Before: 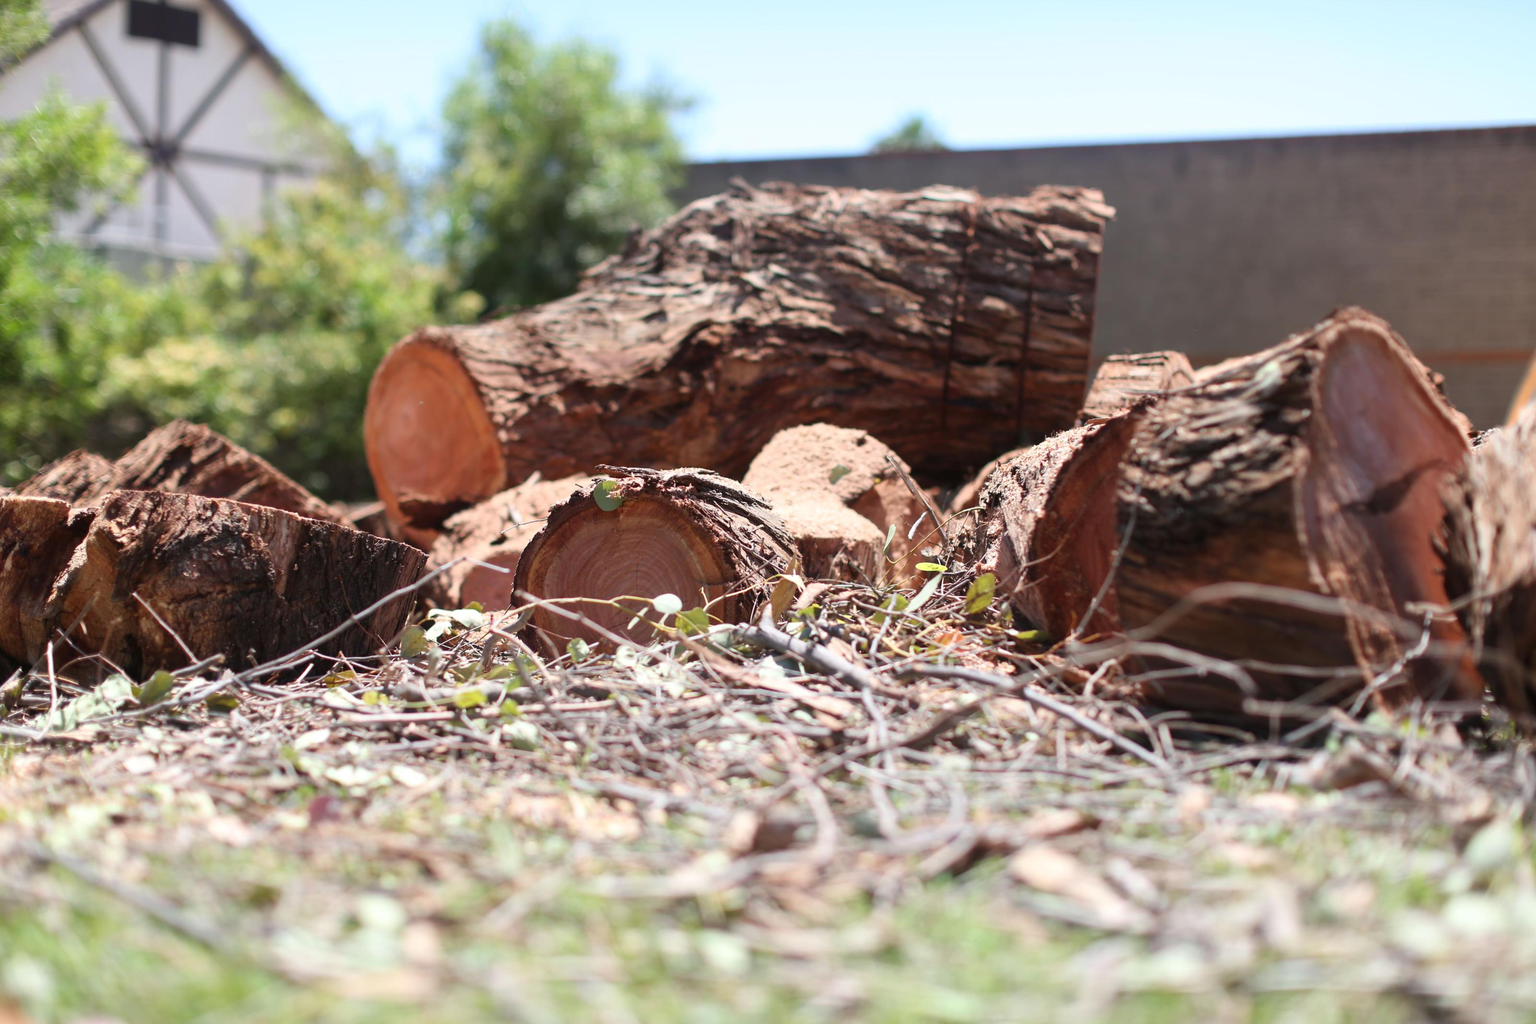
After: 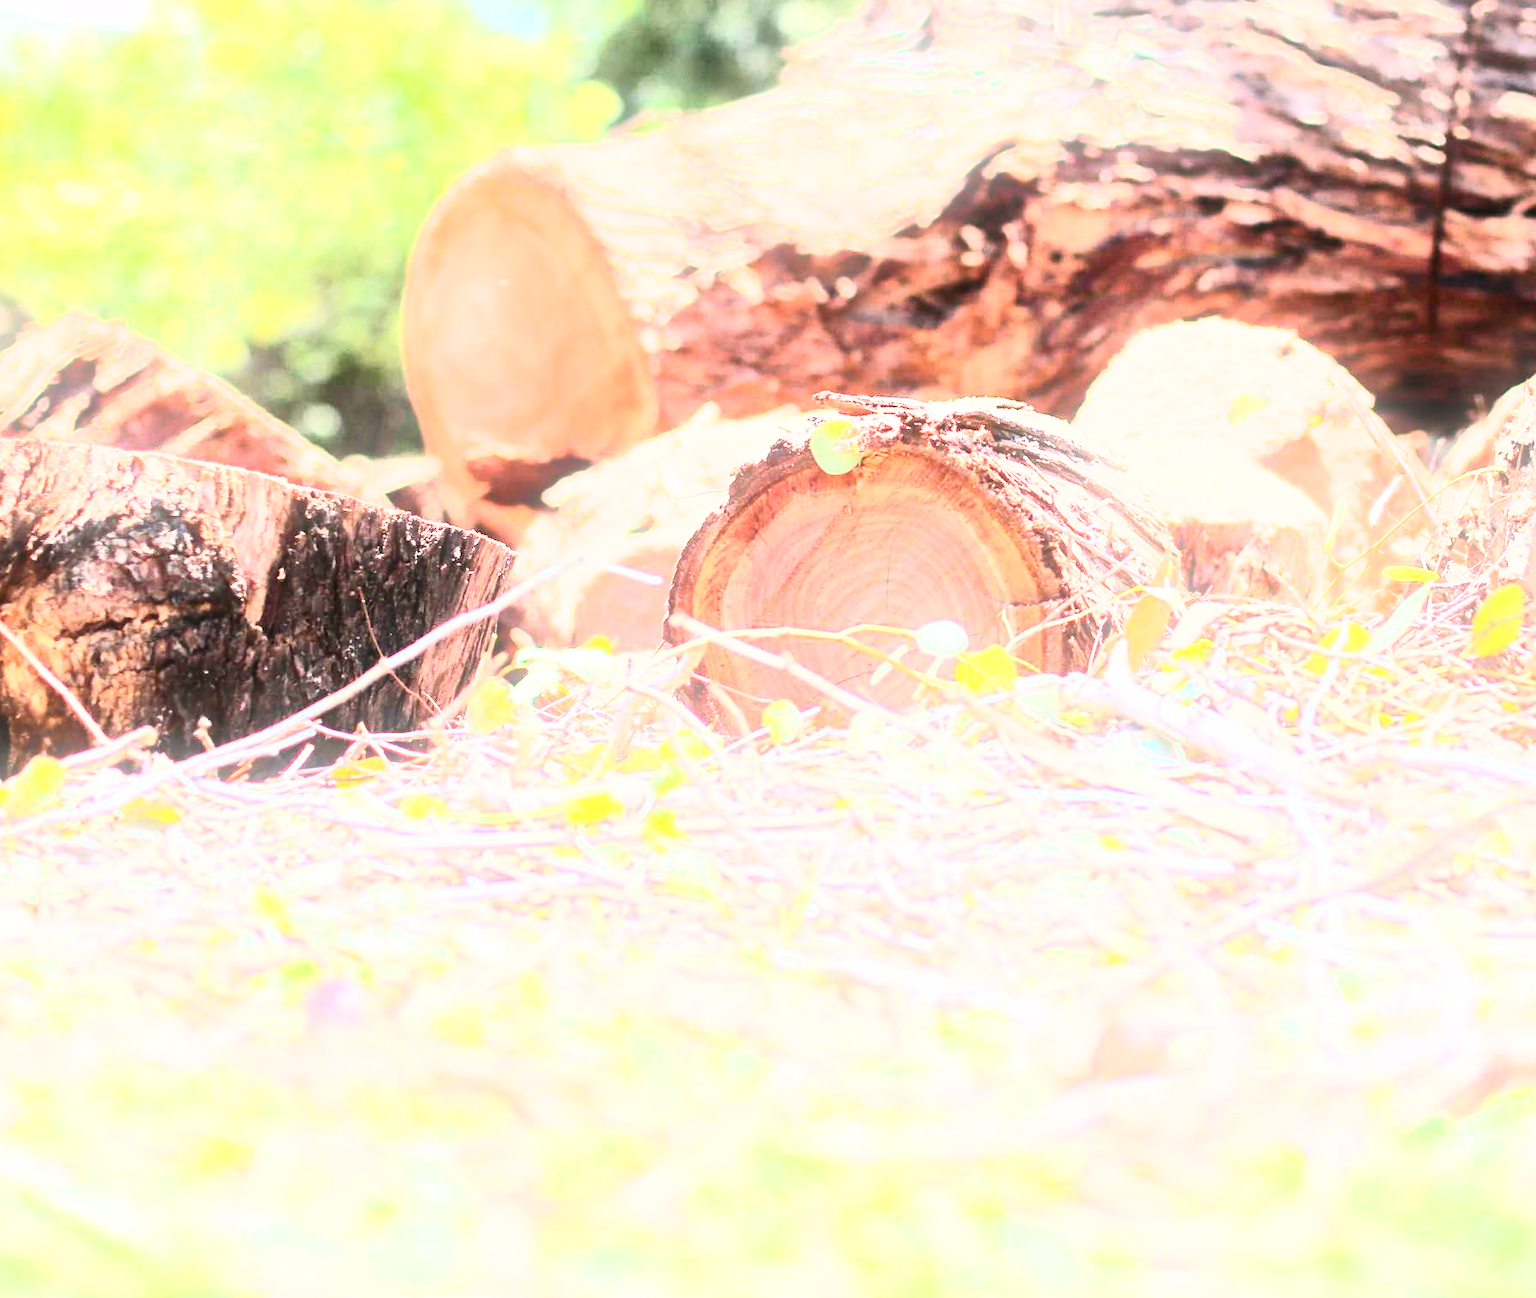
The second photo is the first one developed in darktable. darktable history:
local contrast: mode bilateral grid, contrast 20, coarseness 50, detail 120%, midtone range 0.2
exposure: black level correction 0.001, exposure 2.607 EV, compensate exposure bias true, compensate highlight preservation false
filmic rgb: black relative exposure -6.15 EV, white relative exposure 6.96 EV, hardness 2.23, color science v6 (2022)
crop: left 8.966%, top 23.852%, right 34.699%, bottom 4.703%
contrast brightness saturation: contrast 0.62, brightness 0.34, saturation 0.14
bloom: size 9%, threshold 100%, strength 7%
